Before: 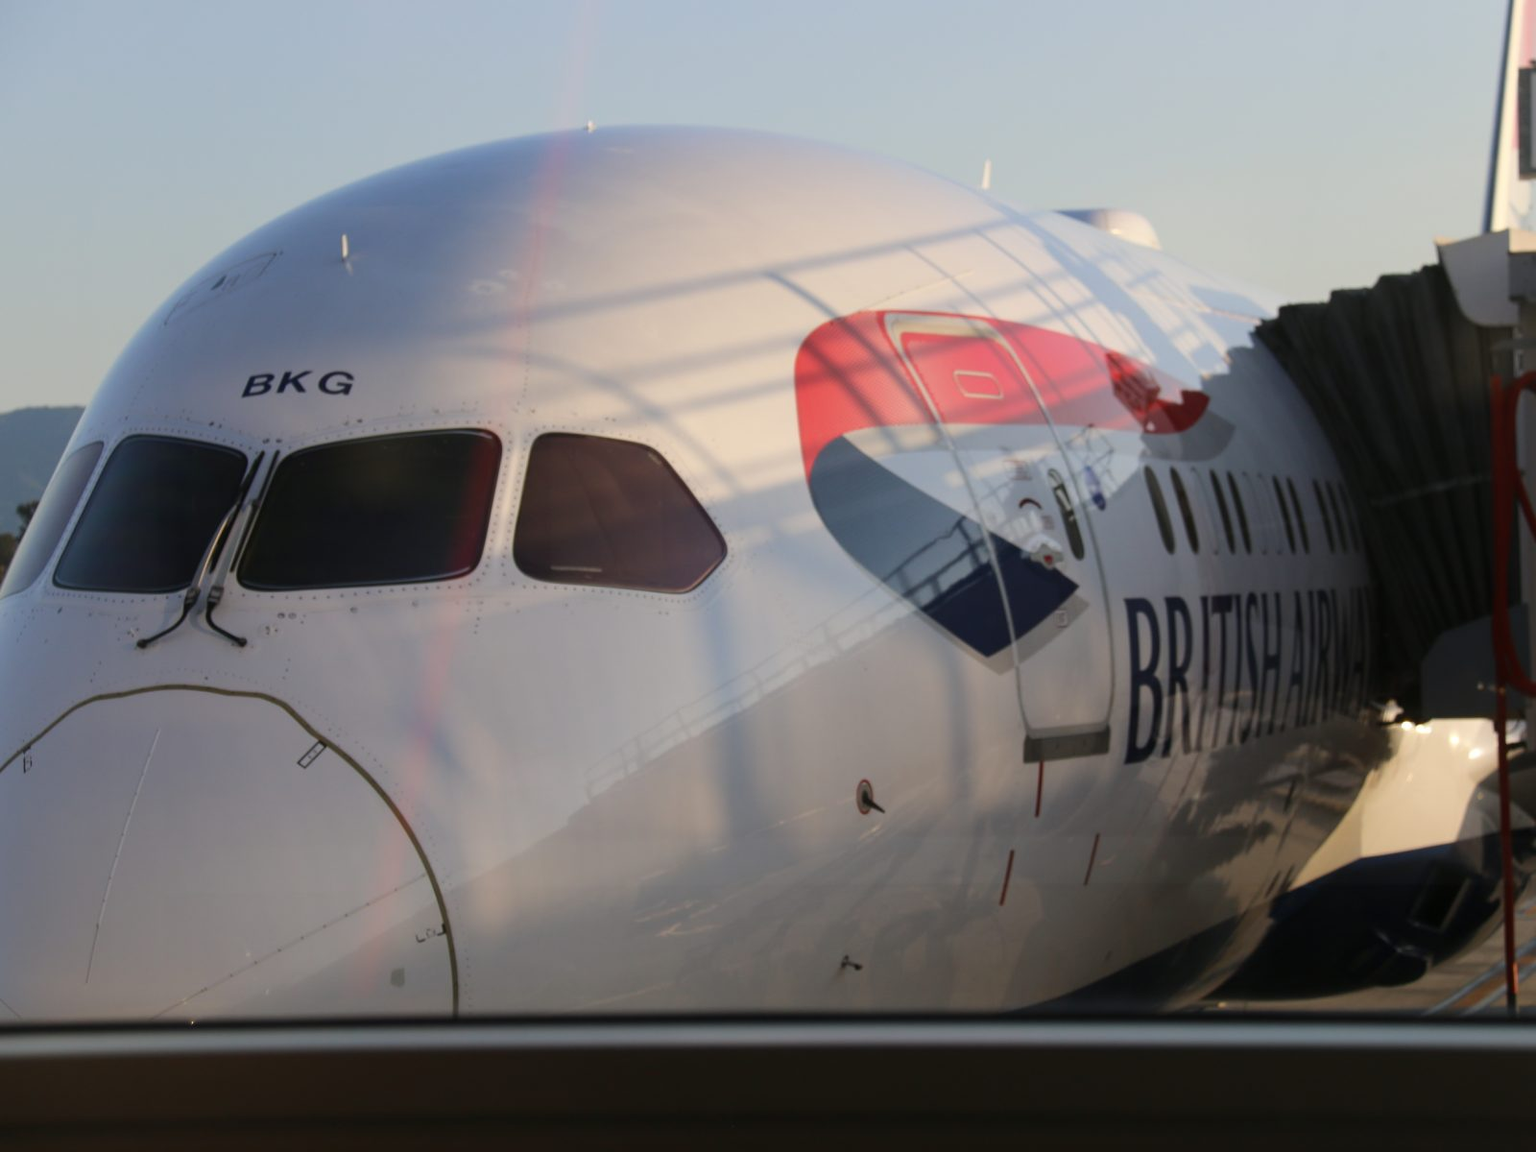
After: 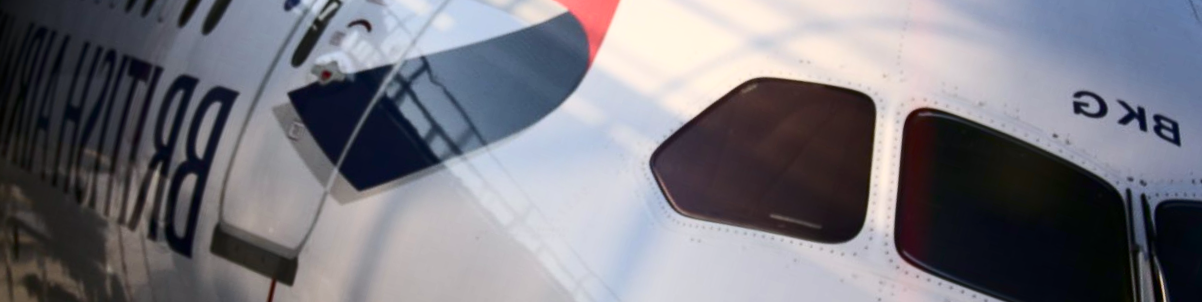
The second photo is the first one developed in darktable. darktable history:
white balance: red 0.974, blue 1.044
contrast brightness saturation: contrast 0.28
crop and rotate: angle 16.12°, top 30.835%, bottom 35.653%
exposure: black level correction 0.003, exposure 0.383 EV, compensate highlight preservation false
